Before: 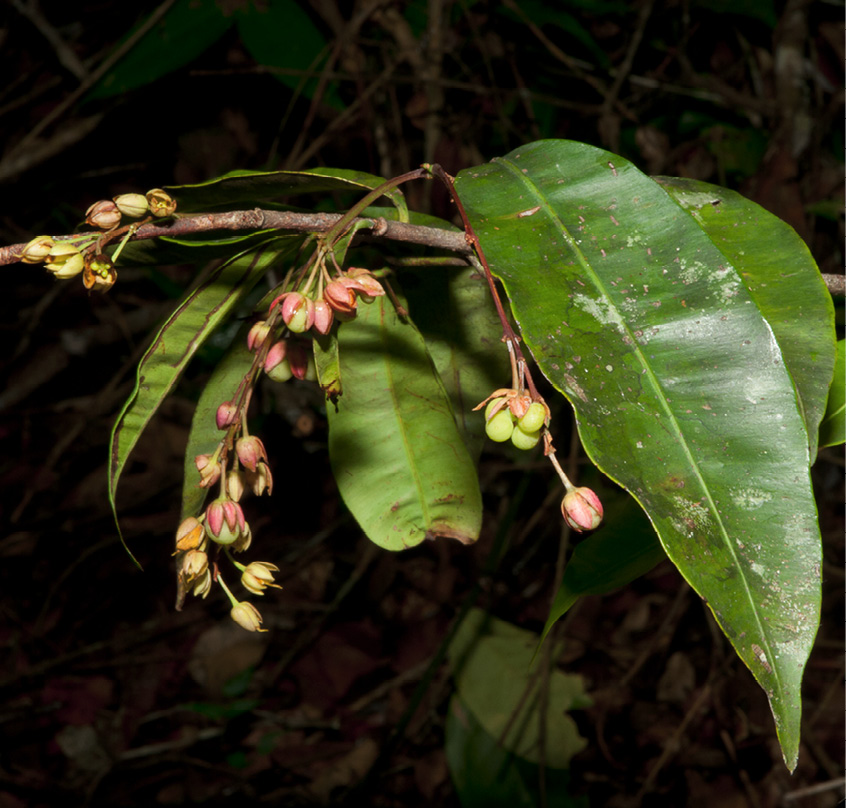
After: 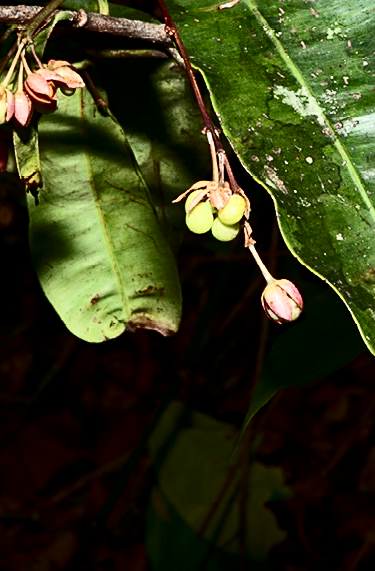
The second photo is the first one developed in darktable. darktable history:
sharpen: on, module defaults
contrast brightness saturation: contrast 0.494, saturation -0.102
haze removal: strength 0.301, distance 0.25, compatibility mode true, adaptive false
crop: left 35.544%, top 25.794%, right 20.069%, bottom 3.42%
base curve: curves: ch0 [(0, 0) (0.989, 0.992)], preserve colors none
